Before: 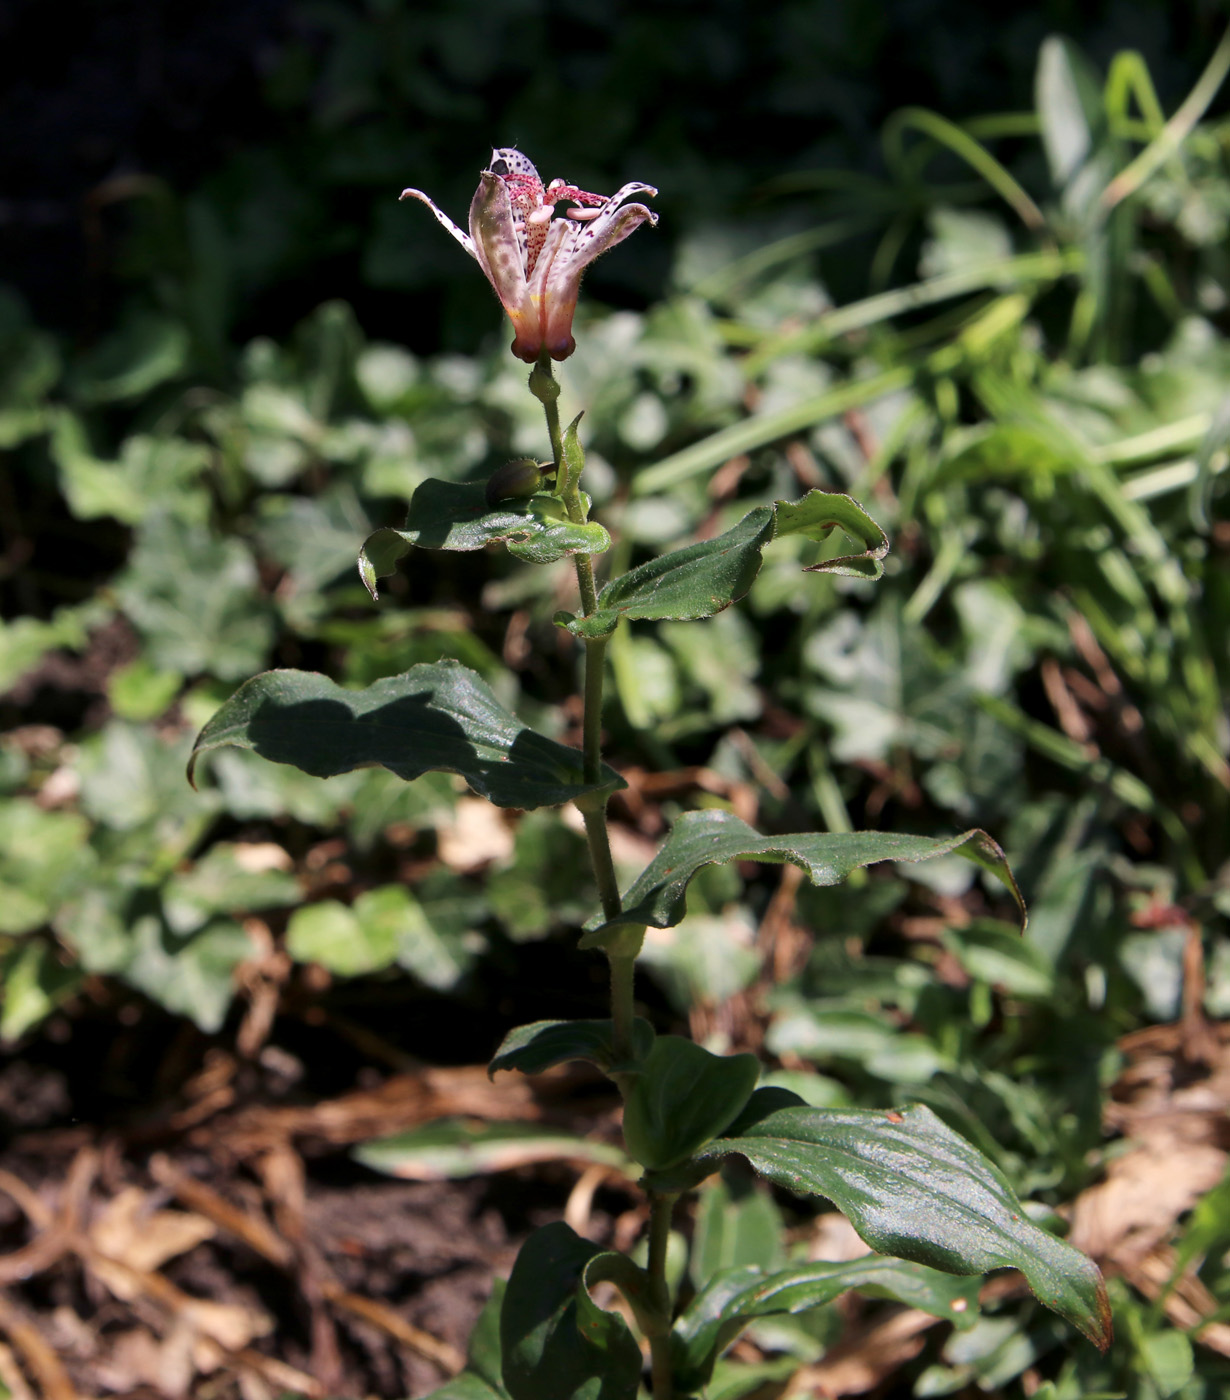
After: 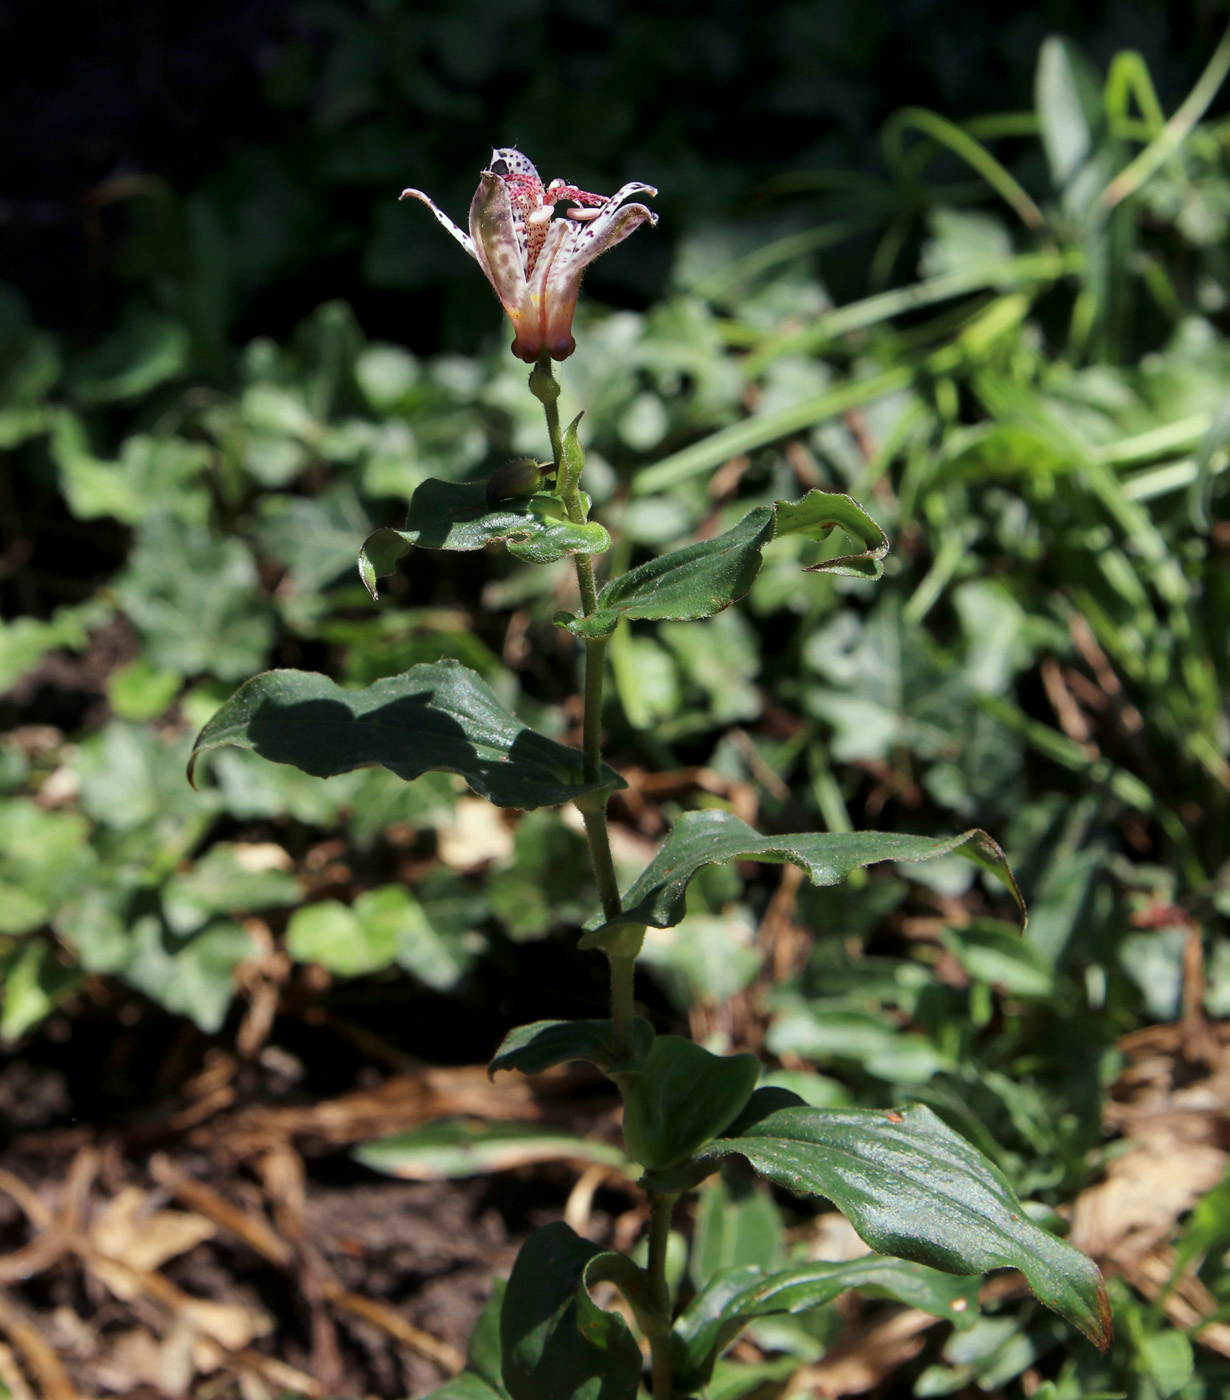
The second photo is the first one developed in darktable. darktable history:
color correction: highlights a* -7.96, highlights b* 3.22
